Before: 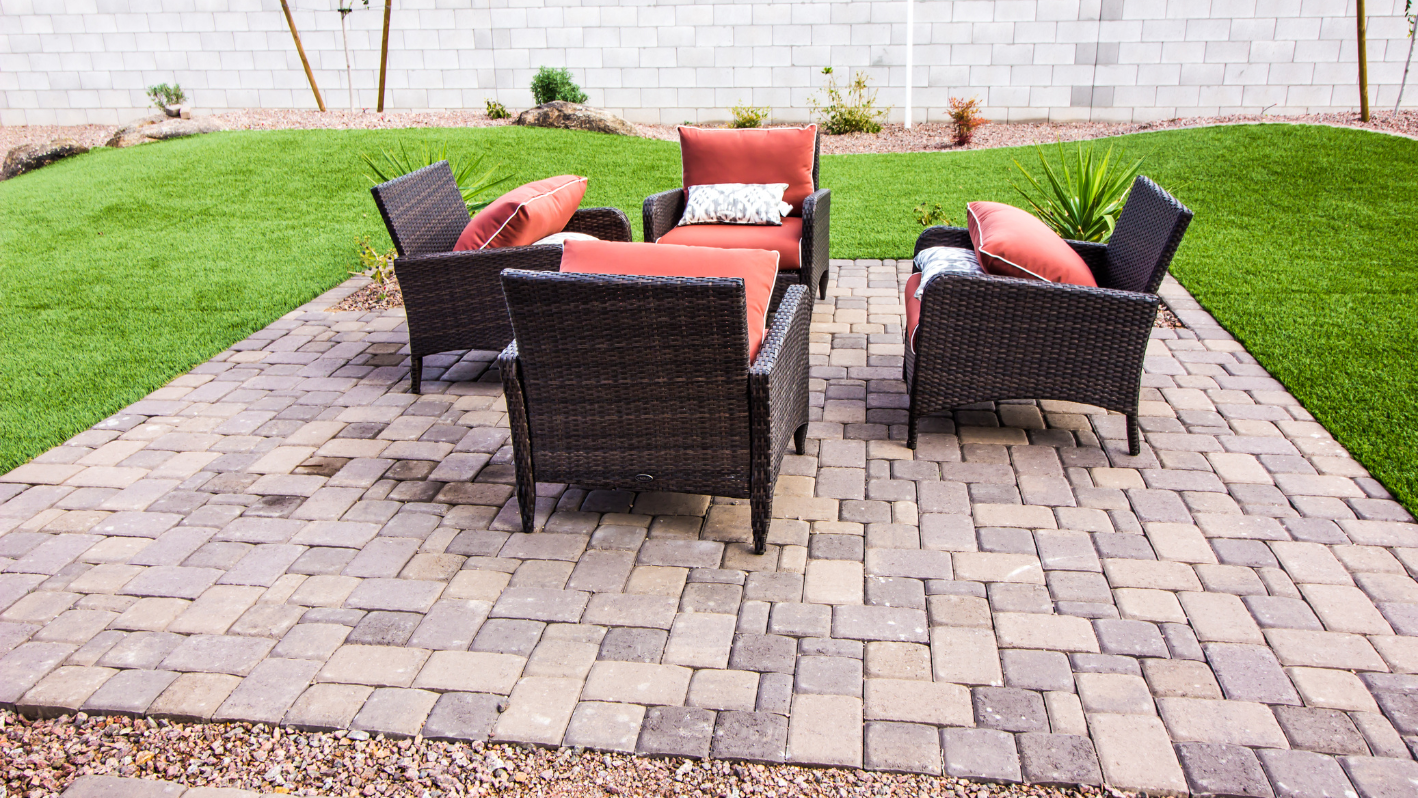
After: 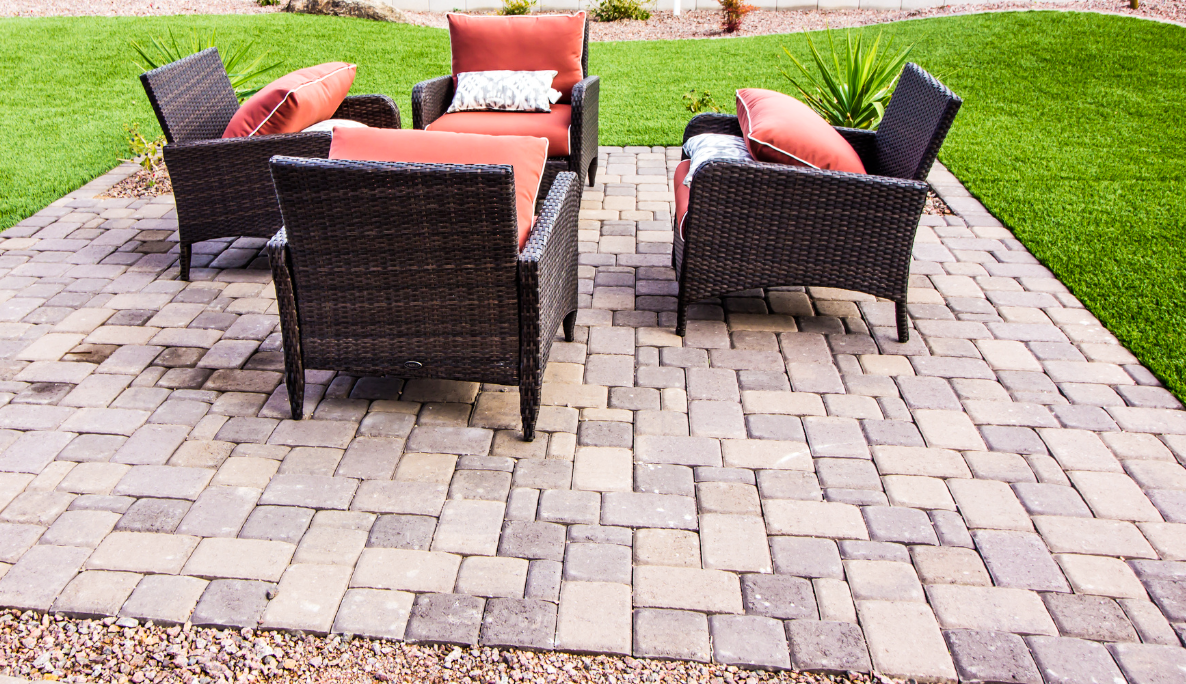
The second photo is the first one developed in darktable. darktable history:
crop: left 16.315%, top 14.246%
tone curve: curves: ch0 [(0, 0) (0.004, 0.002) (0.02, 0.013) (0.218, 0.218) (0.664, 0.718) (0.832, 0.873) (1, 1)], preserve colors none
